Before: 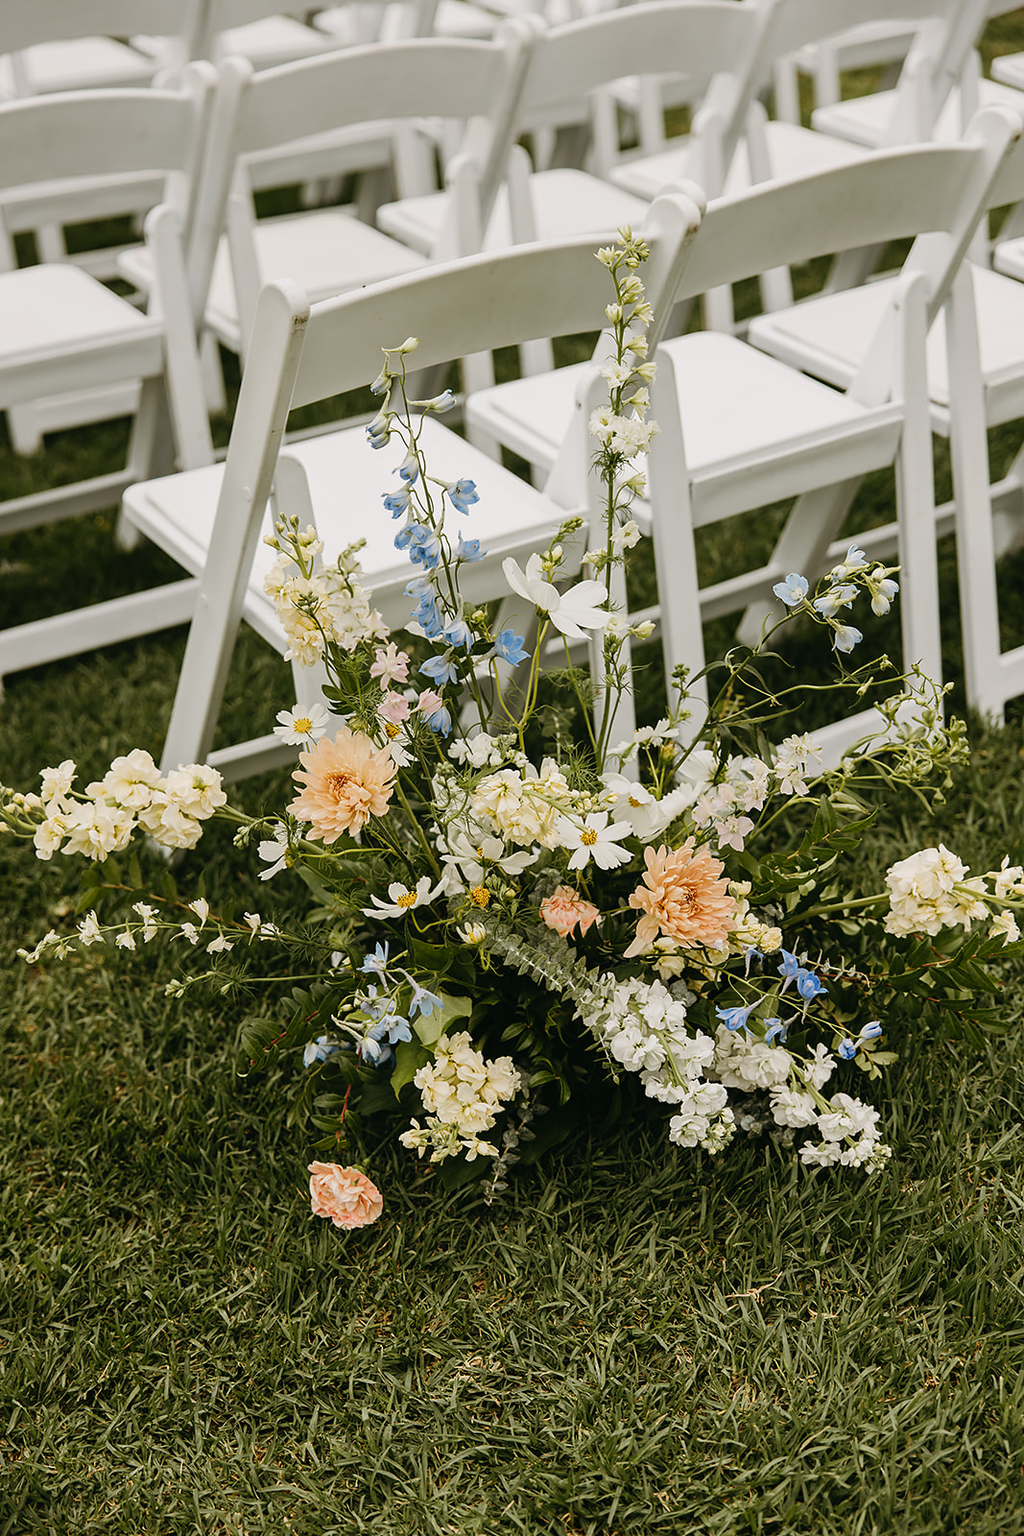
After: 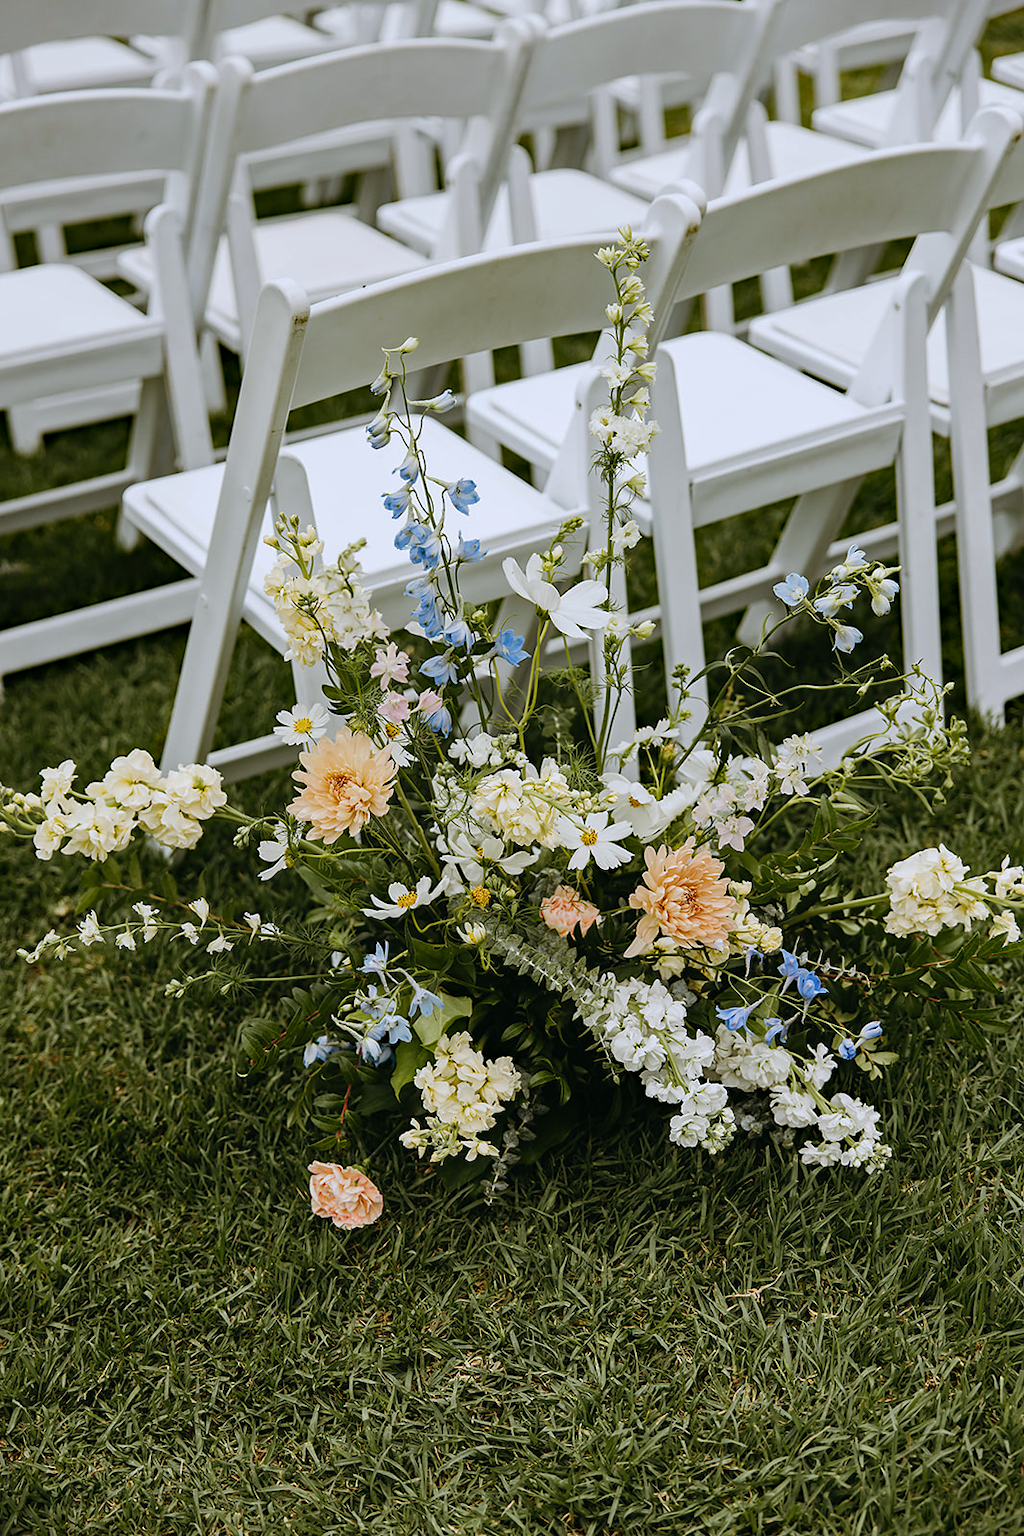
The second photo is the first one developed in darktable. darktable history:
white balance: red 0.954, blue 1.079
haze removal: strength 0.29, distance 0.25, compatibility mode true, adaptive false
